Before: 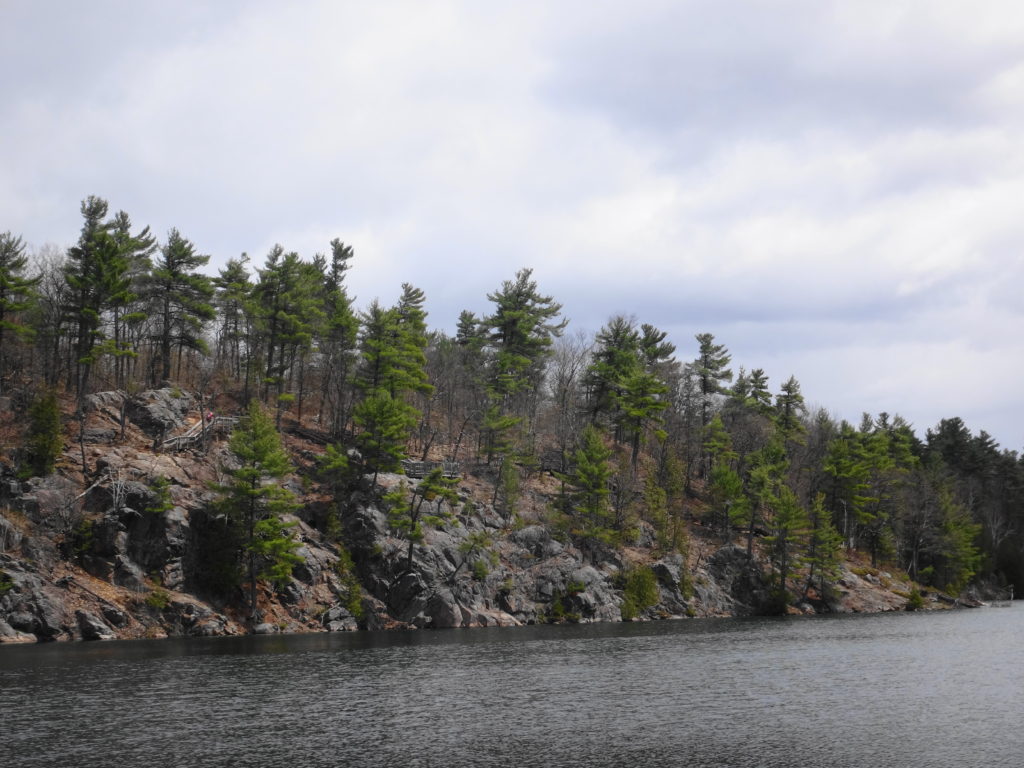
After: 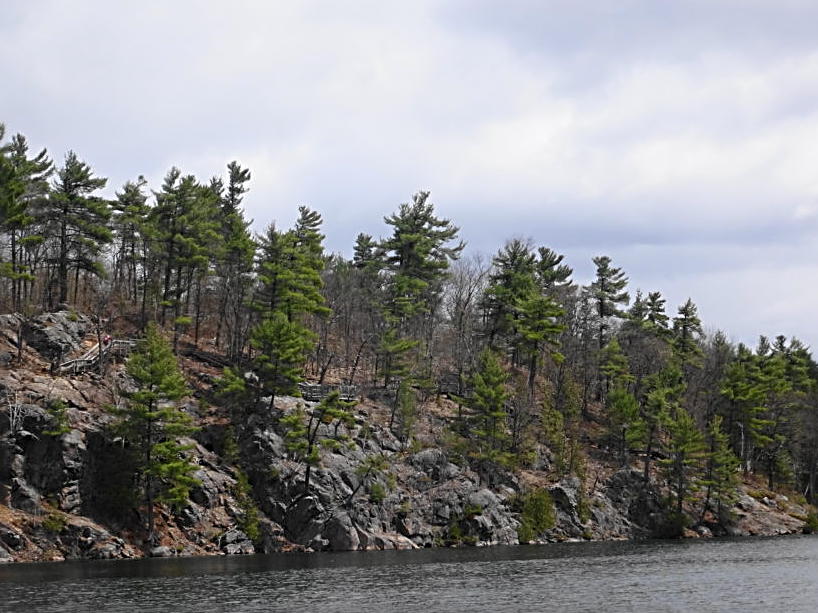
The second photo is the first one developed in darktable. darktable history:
crop and rotate: left 10.071%, top 10.071%, right 10.02%, bottom 10.02%
sharpen: radius 2.817, amount 0.715
